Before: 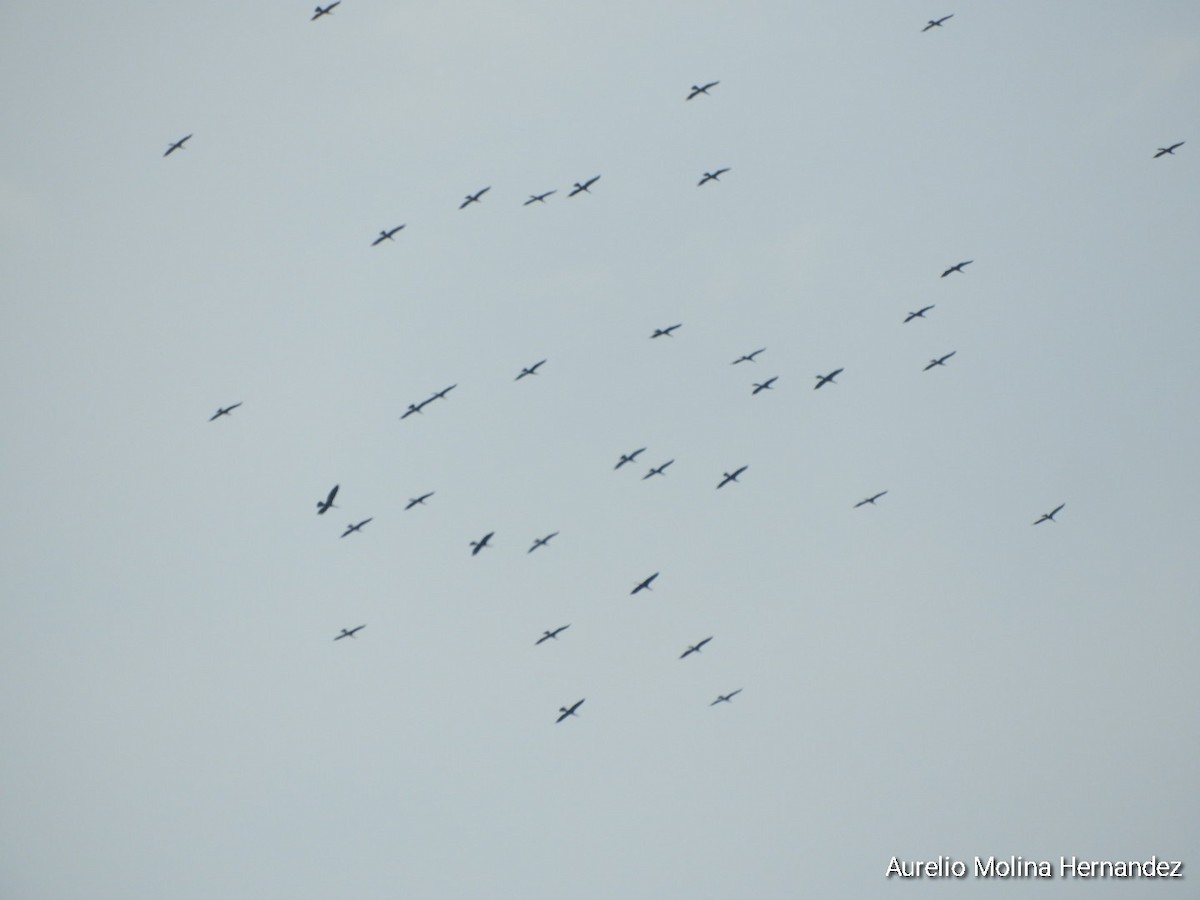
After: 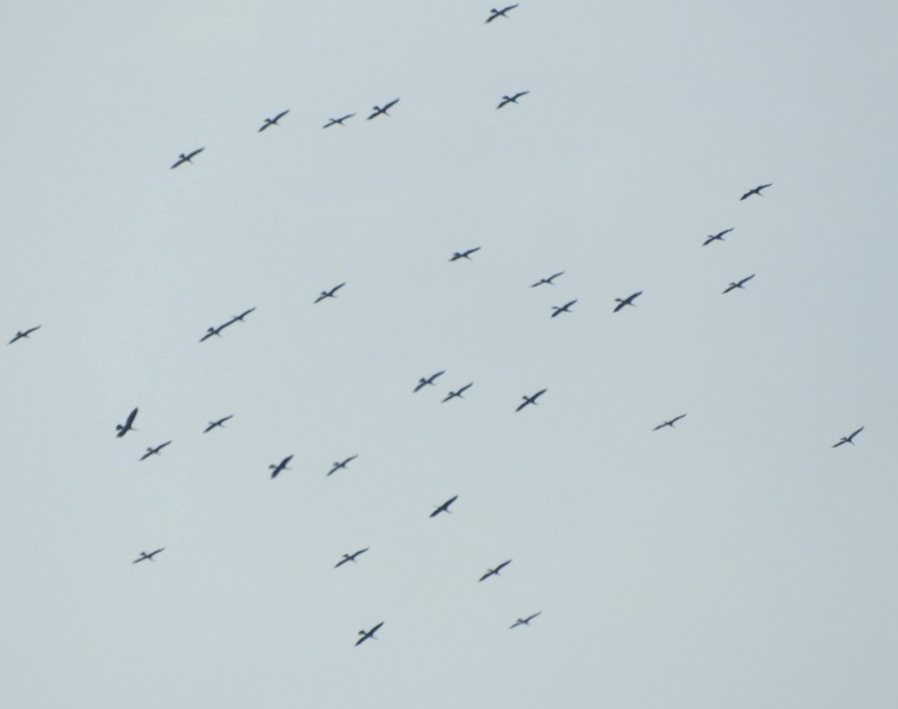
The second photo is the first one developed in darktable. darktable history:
contrast brightness saturation: saturation -0.05
exposure: exposure 0.2 EV, compensate highlight preservation false
crop: left 16.768%, top 8.653%, right 8.362%, bottom 12.485%
